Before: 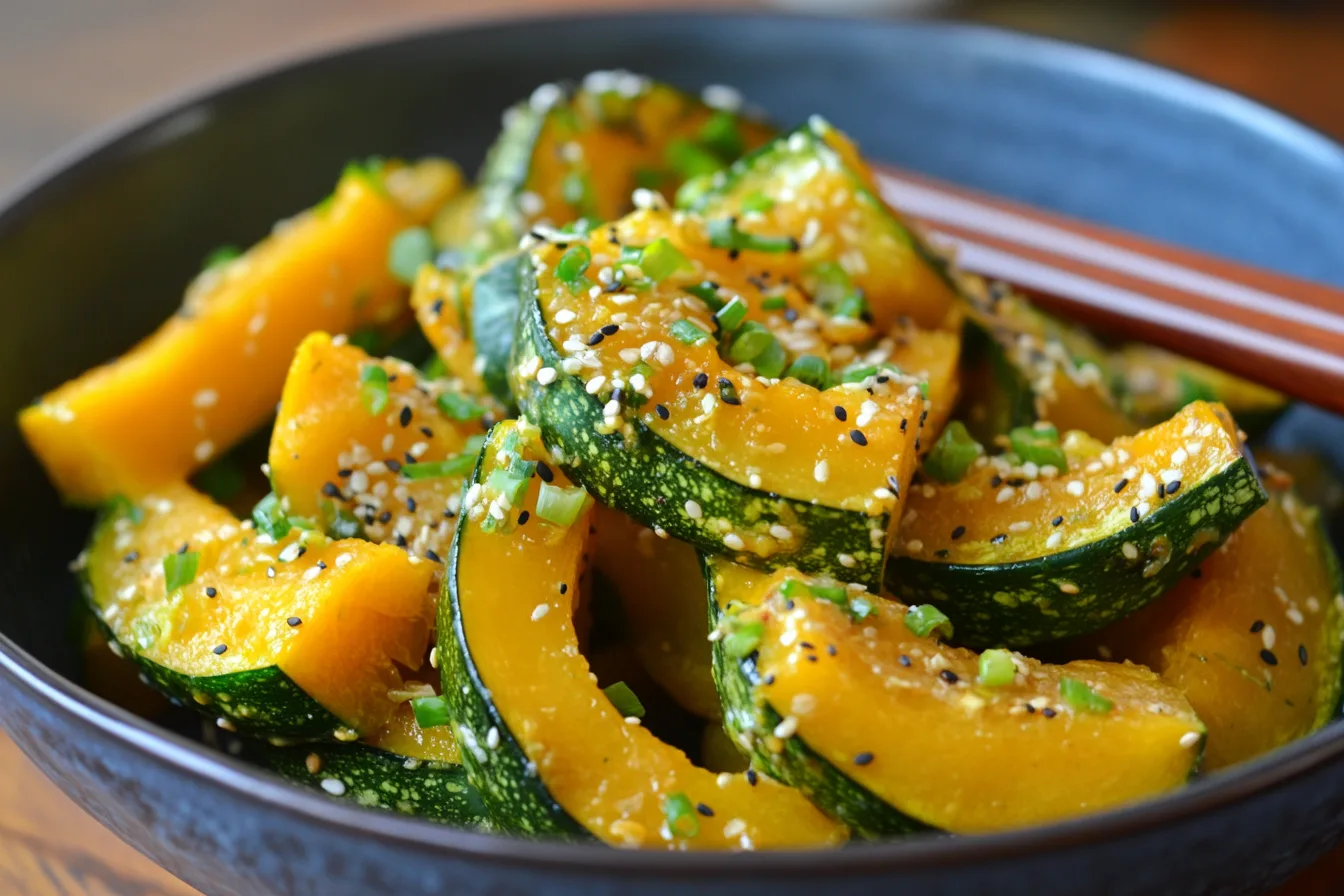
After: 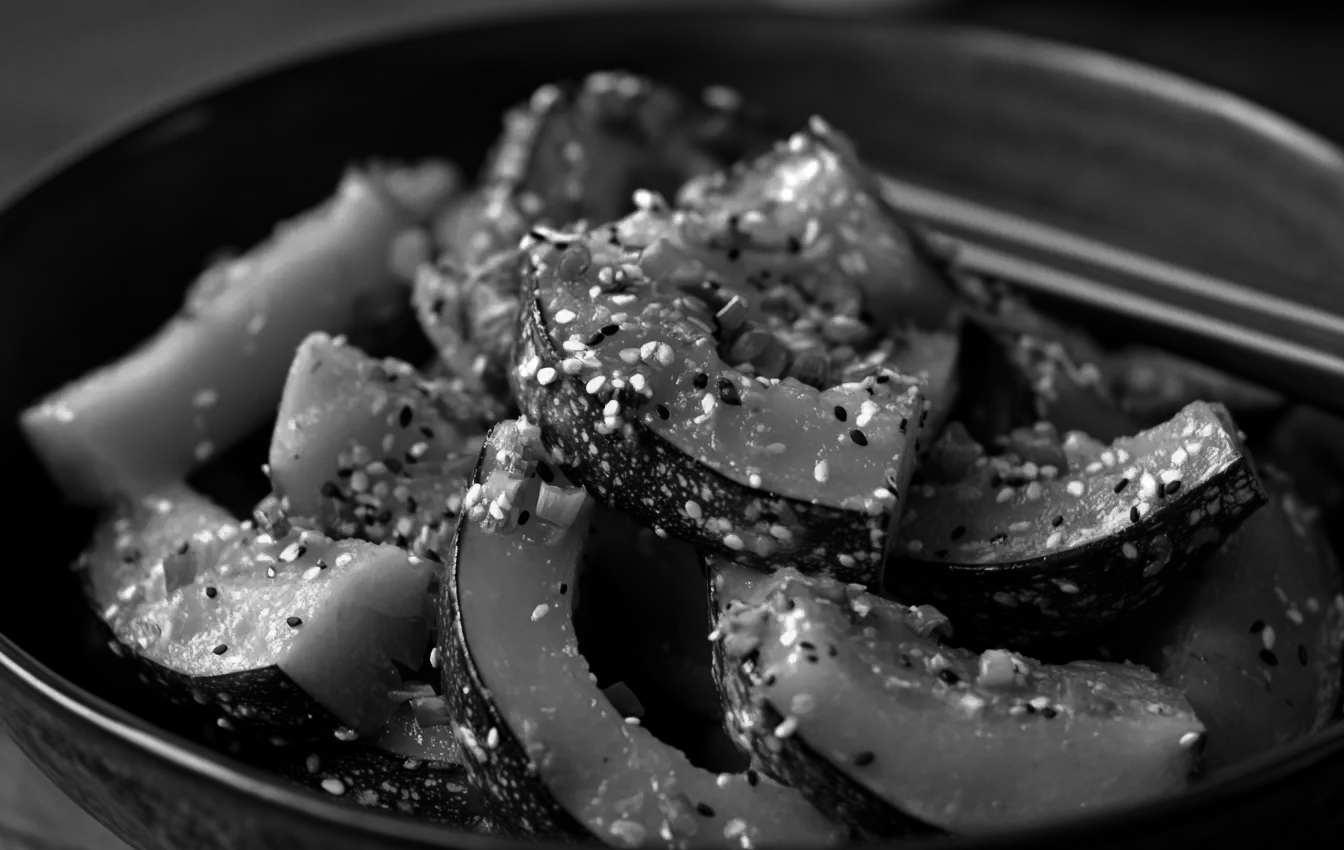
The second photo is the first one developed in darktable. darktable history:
crop and rotate: top 0%, bottom 5.097%
contrast brightness saturation: contrast -0.03, brightness -0.59, saturation -1
haze removal: compatibility mode true, adaptive false
white balance: red 0.974, blue 1.044
